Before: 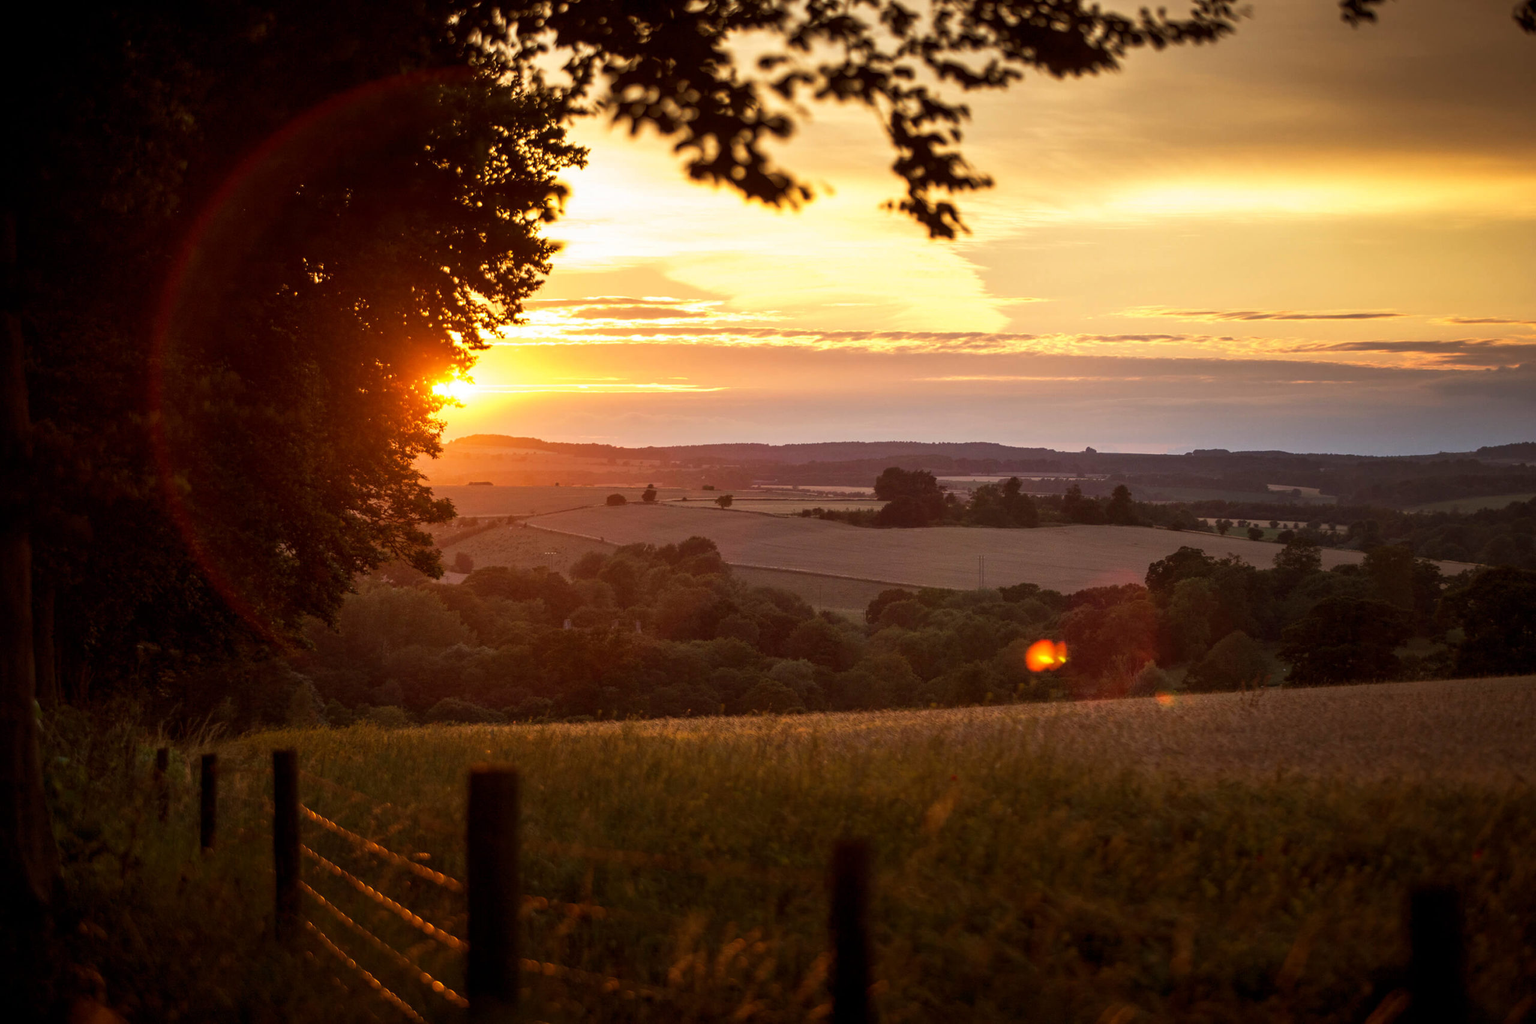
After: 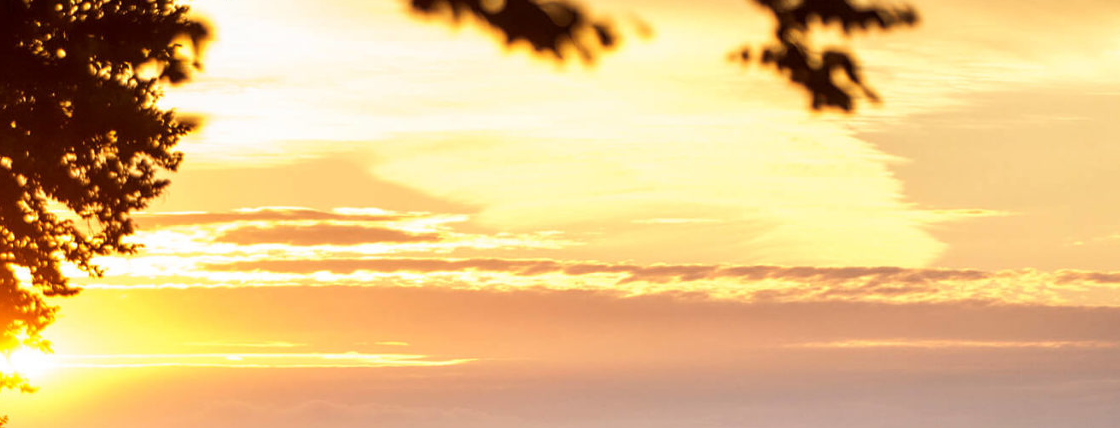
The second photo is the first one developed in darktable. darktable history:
crop: left 28.857%, top 16.844%, right 26.851%, bottom 58.025%
